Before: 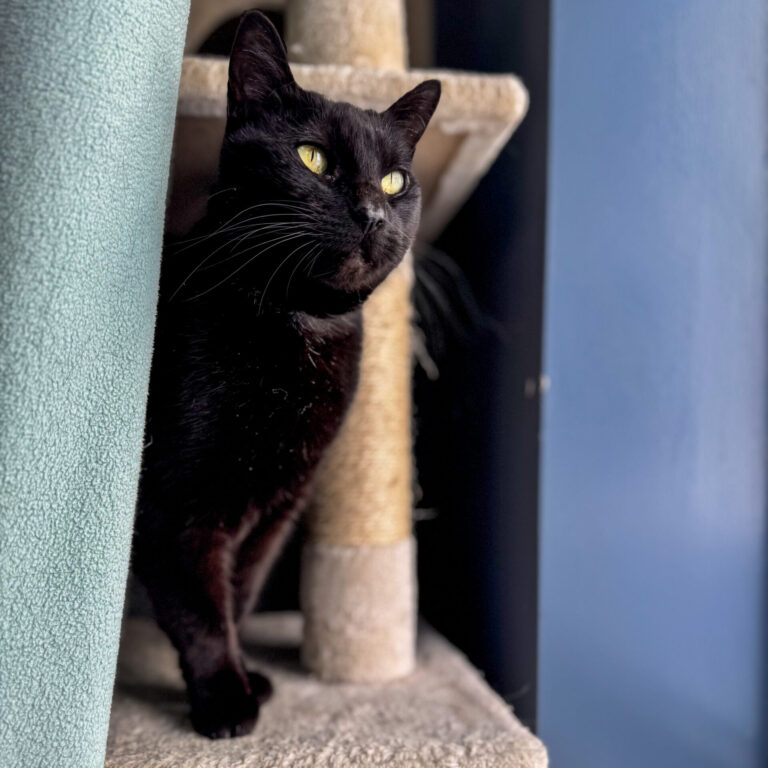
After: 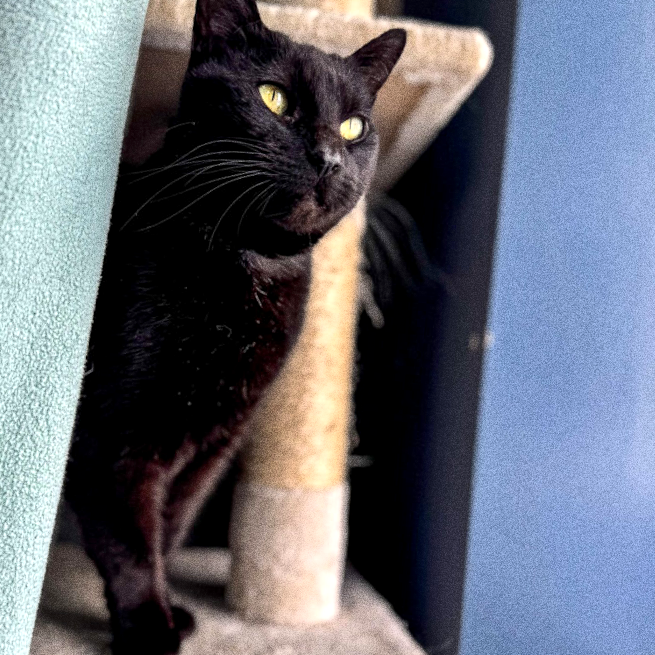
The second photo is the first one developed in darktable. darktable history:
exposure: black level correction 0.001, exposure 0.5 EV, compensate exposure bias true, compensate highlight preservation false
grain: coarseness 10.62 ISO, strength 55.56%
crop and rotate: left 10.071%, top 10.071%, right 10.02%, bottom 10.02%
rotate and perspective: rotation 4.1°, automatic cropping off
